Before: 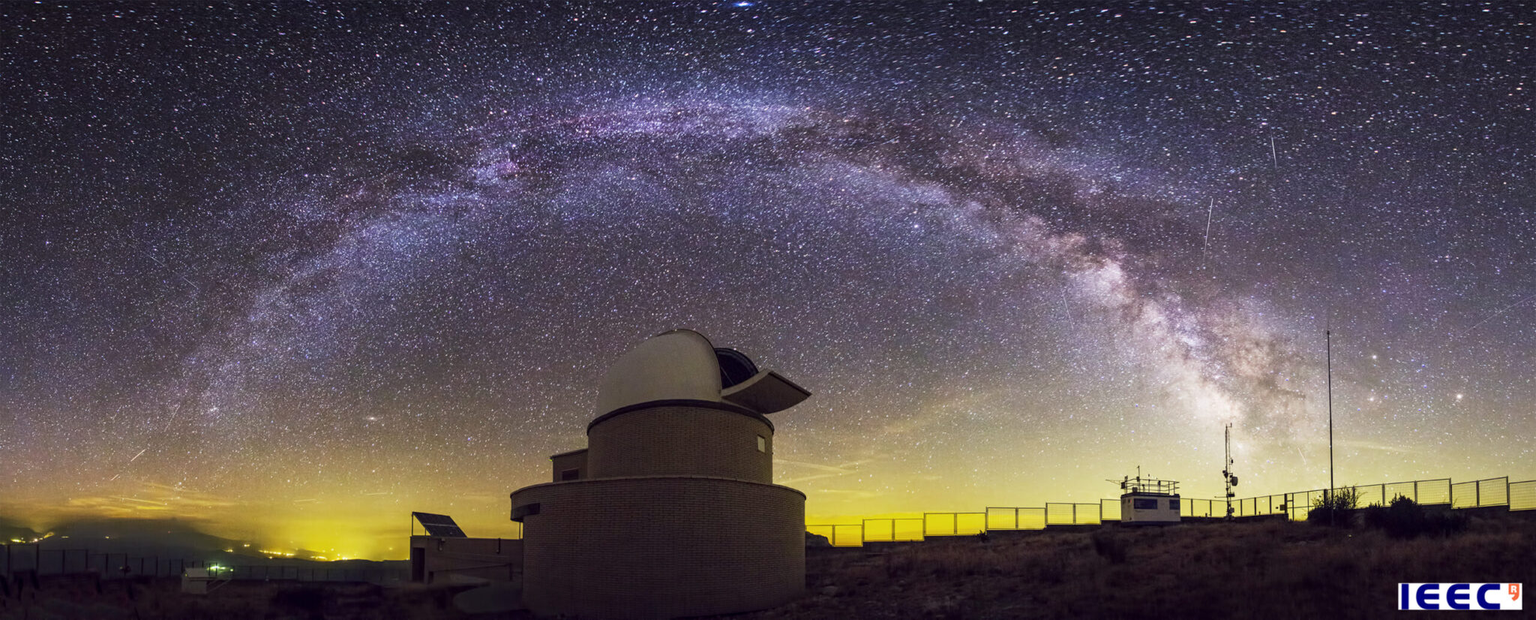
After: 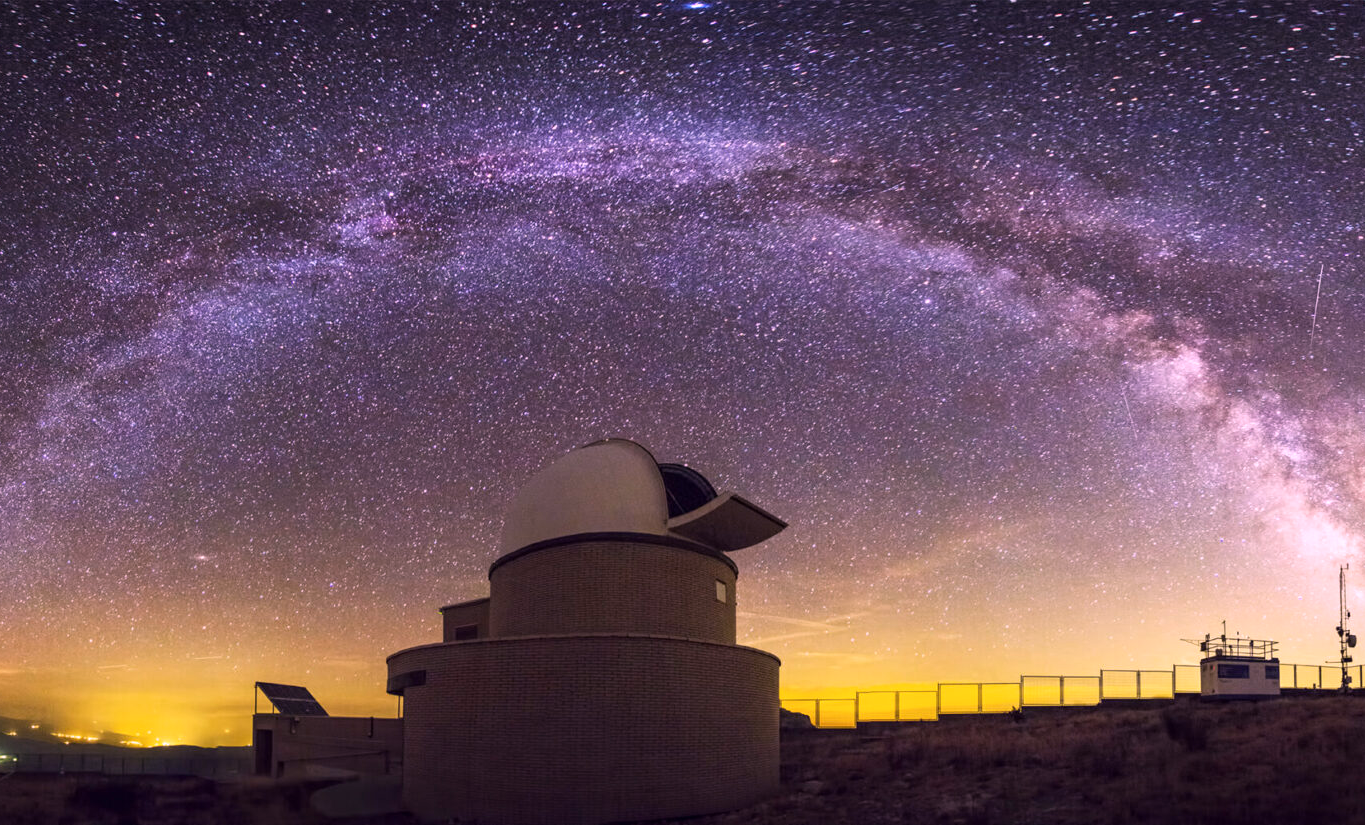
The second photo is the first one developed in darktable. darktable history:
crop and rotate: left 14.385%, right 18.948%
white balance: red 1.188, blue 1.11
